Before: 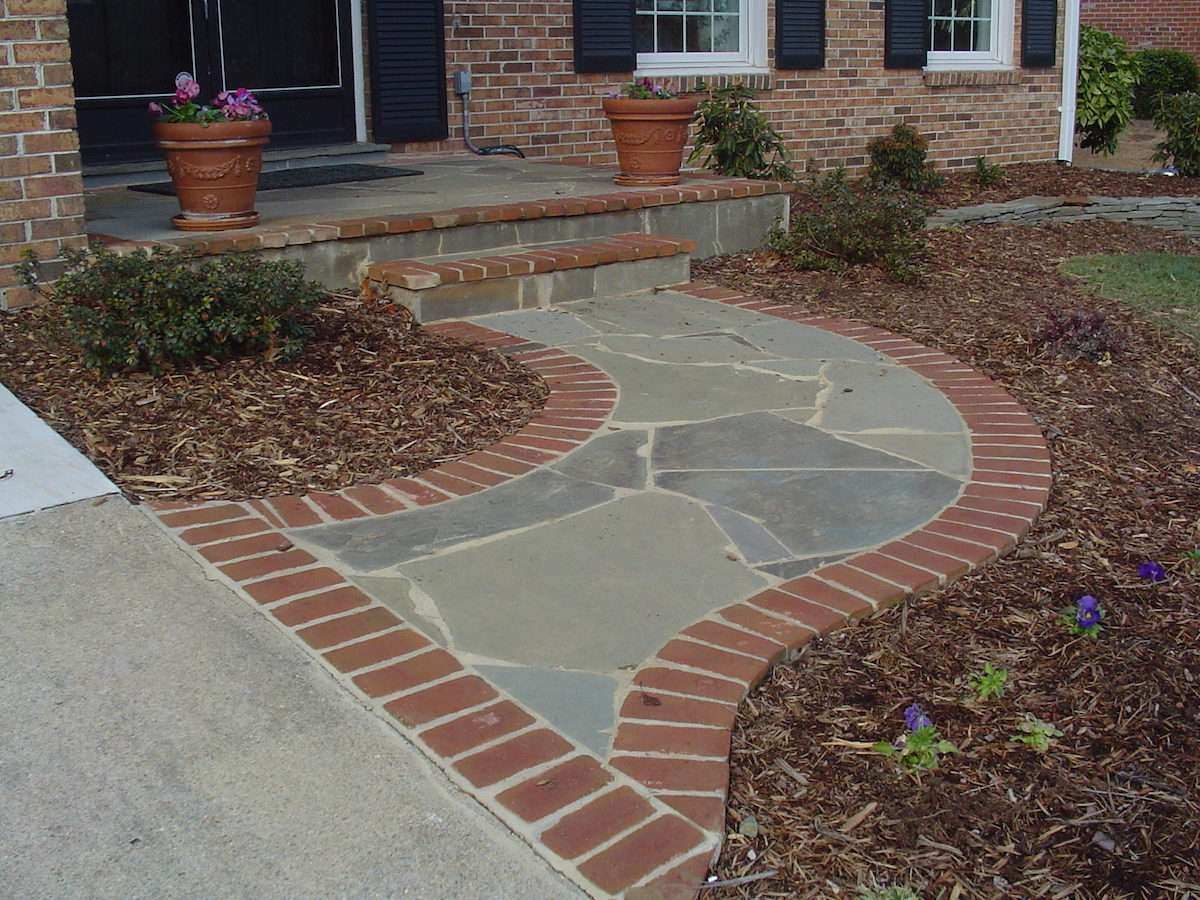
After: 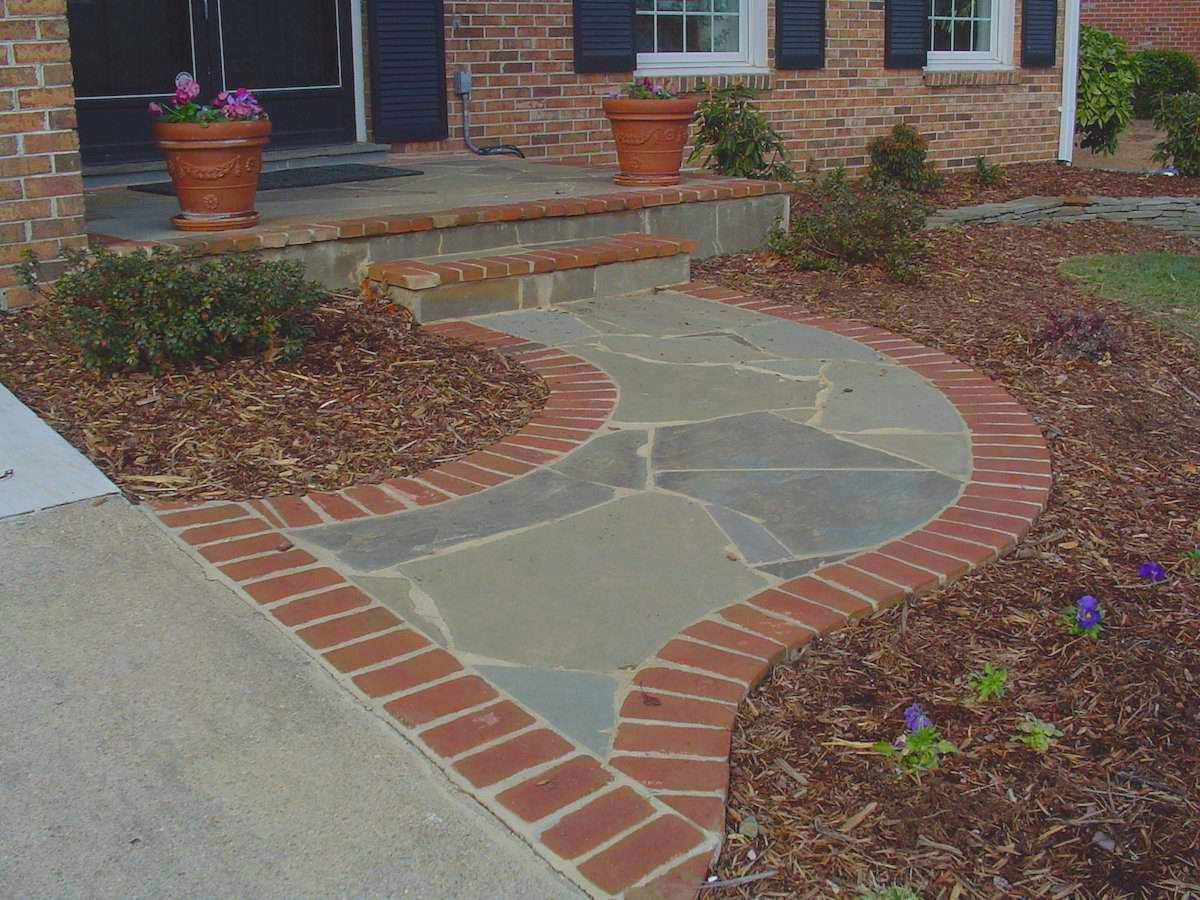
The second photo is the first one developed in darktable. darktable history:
contrast brightness saturation: contrast -0.205, saturation 0.189
